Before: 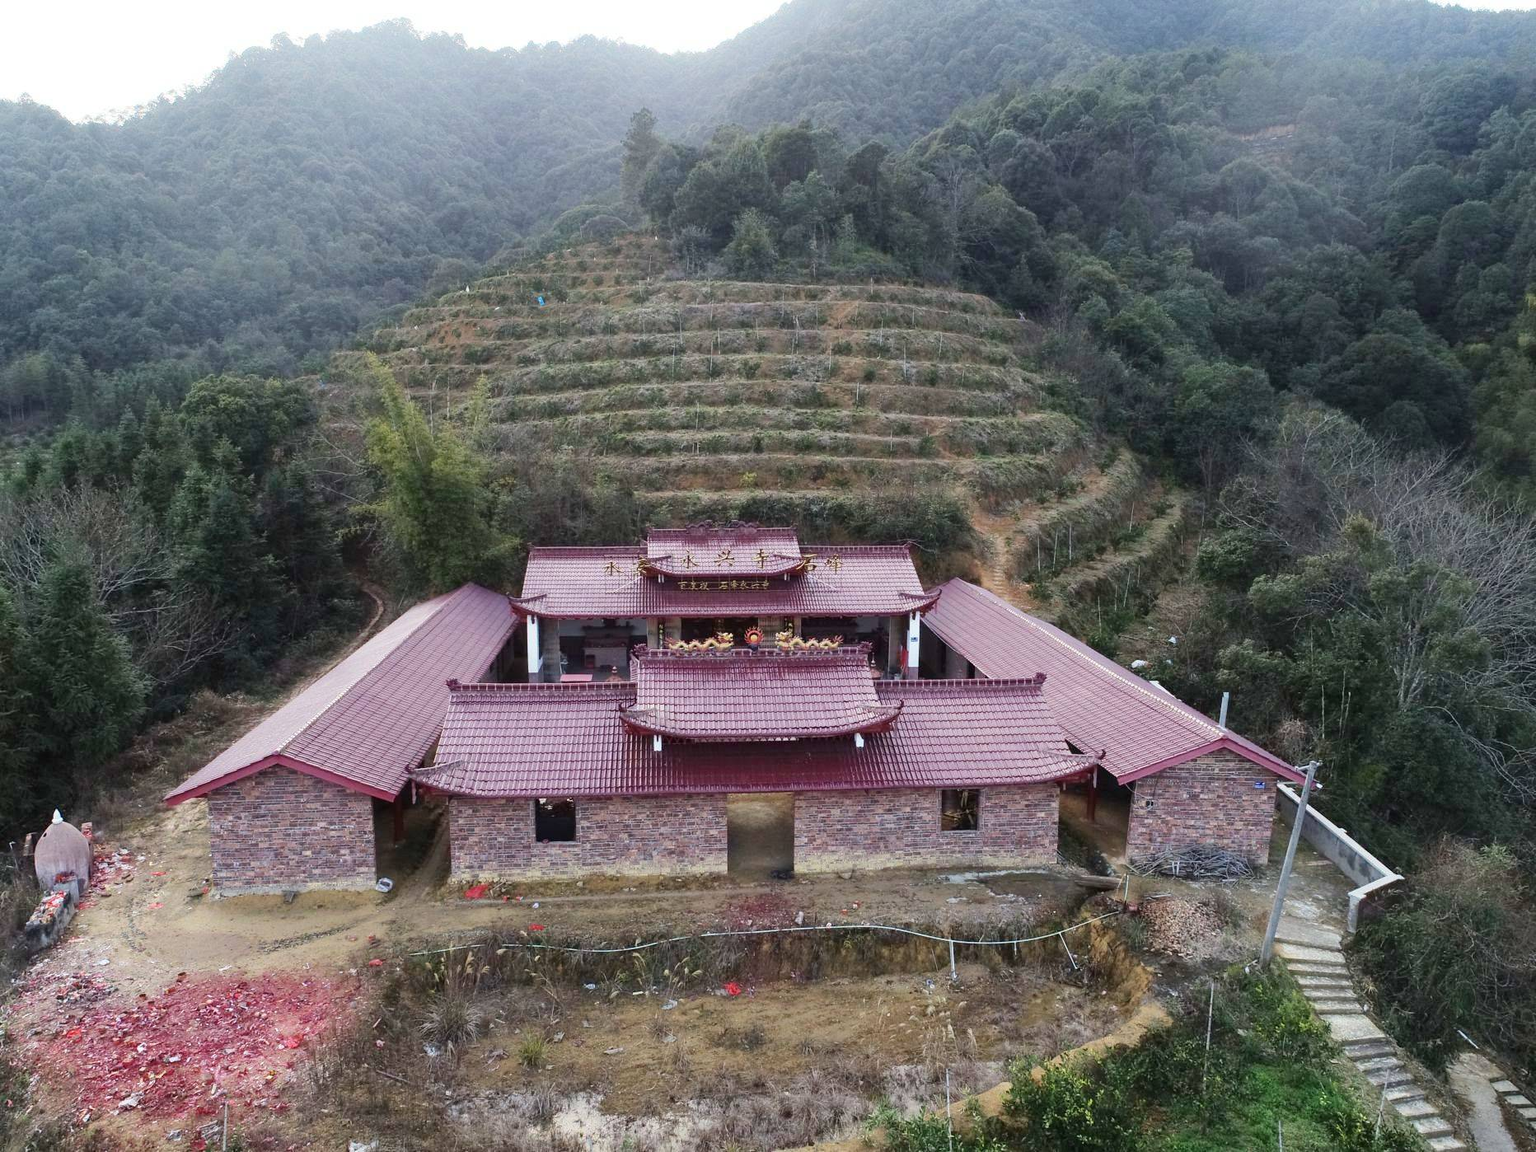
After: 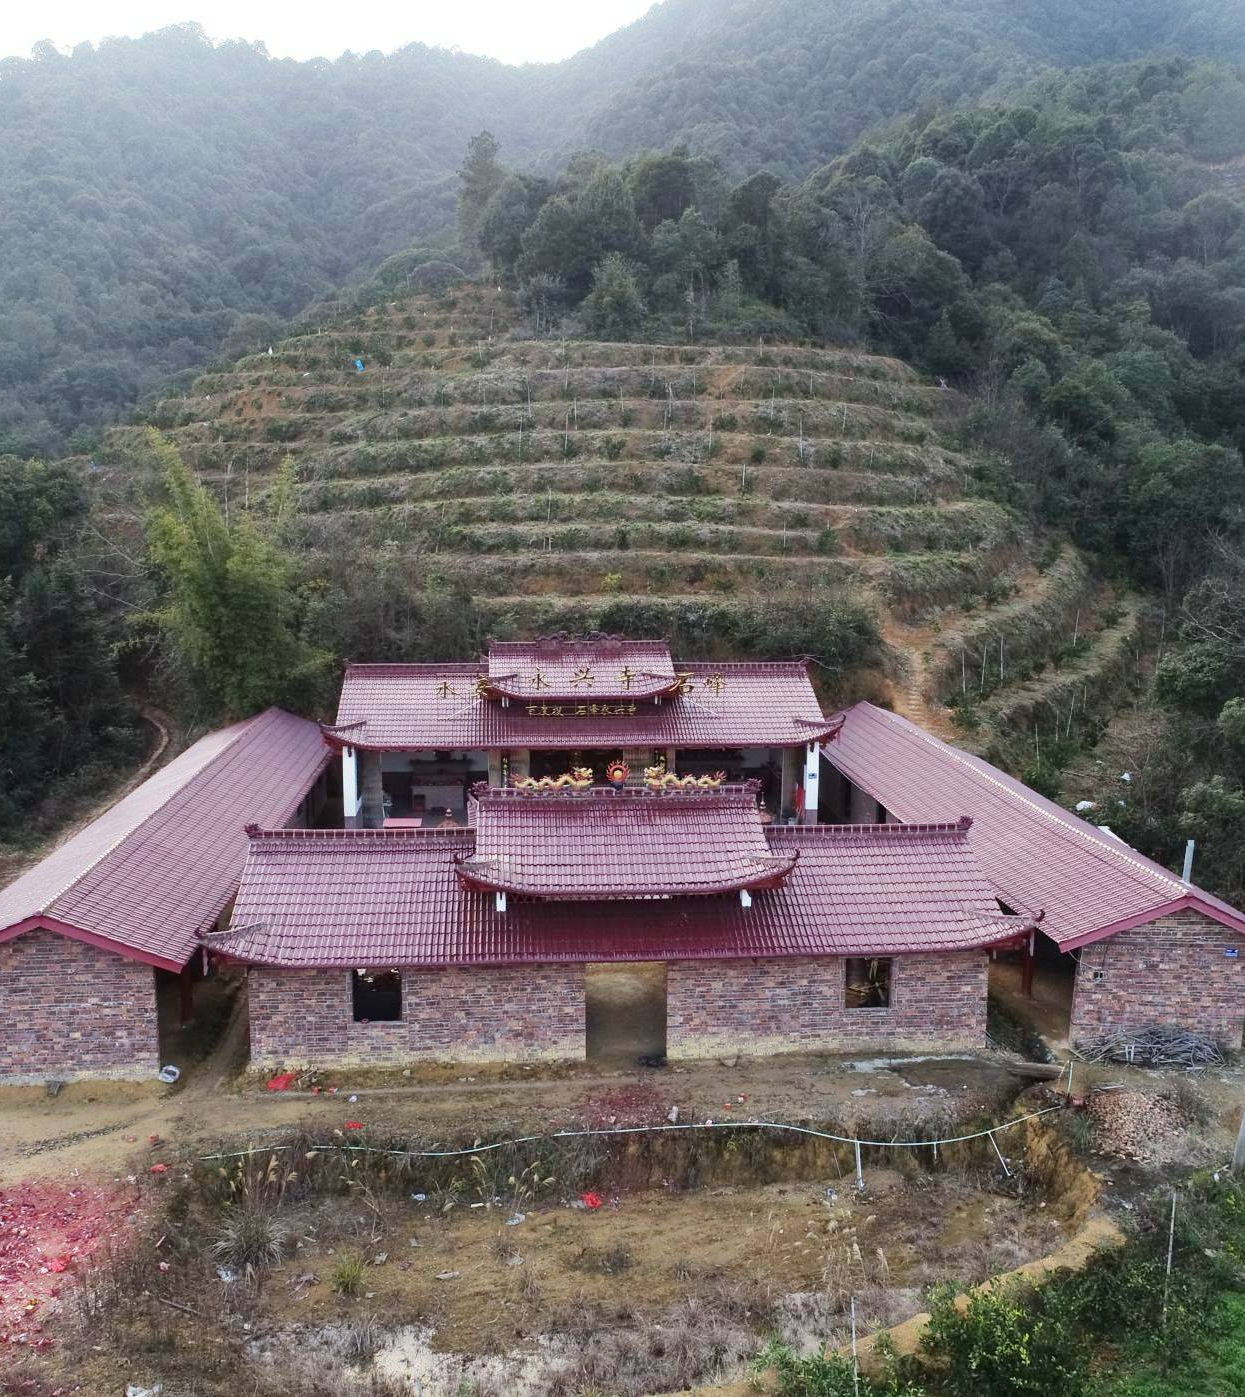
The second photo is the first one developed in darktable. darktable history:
crop and rotate: left 15.982%, right 17.178%
